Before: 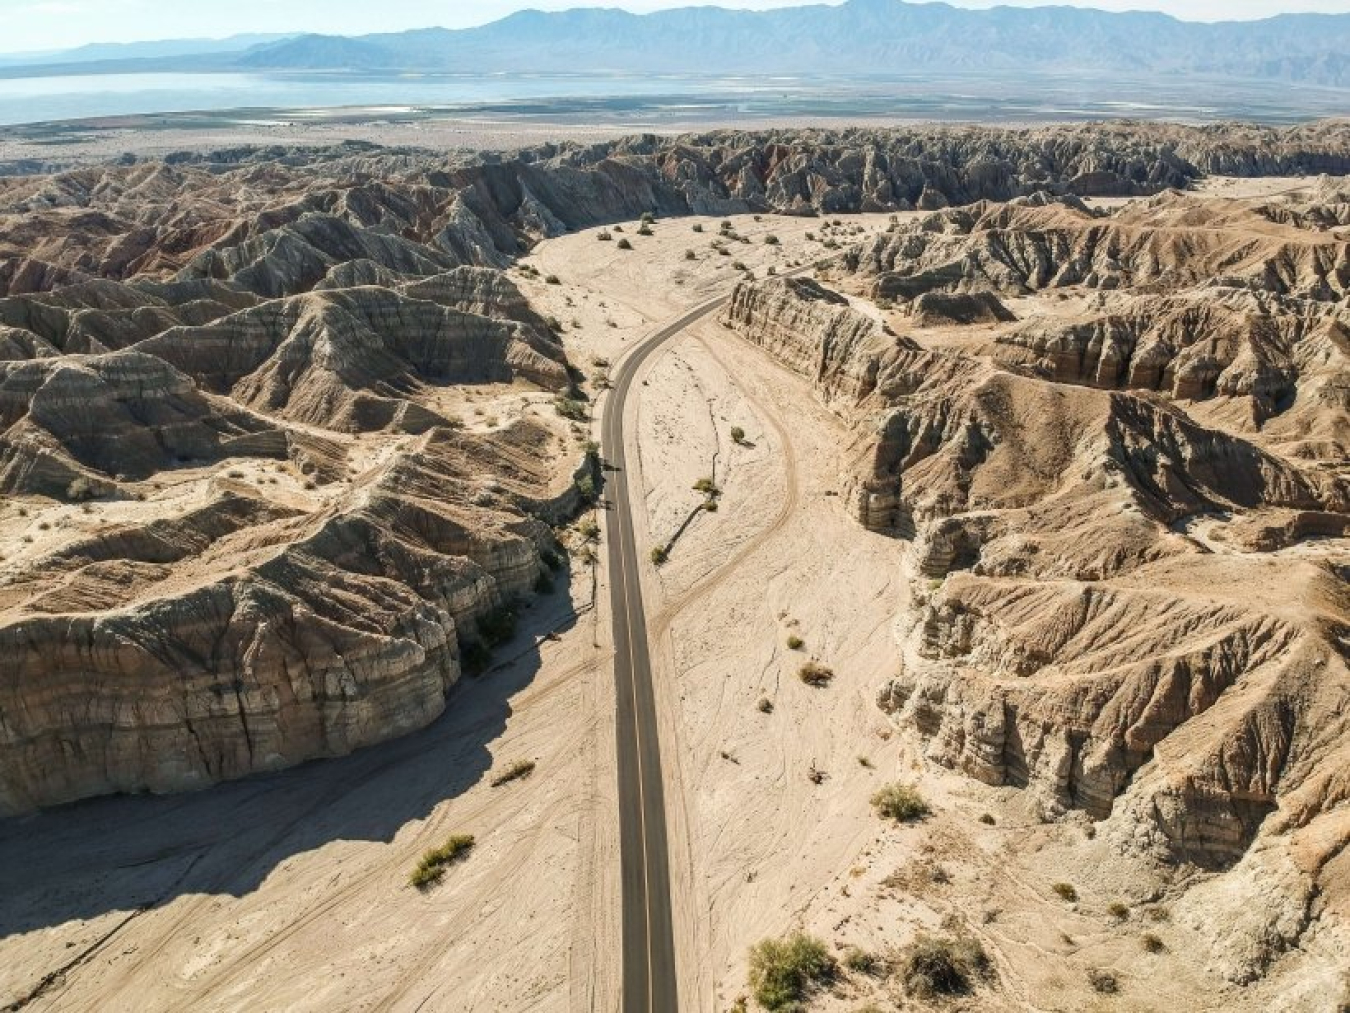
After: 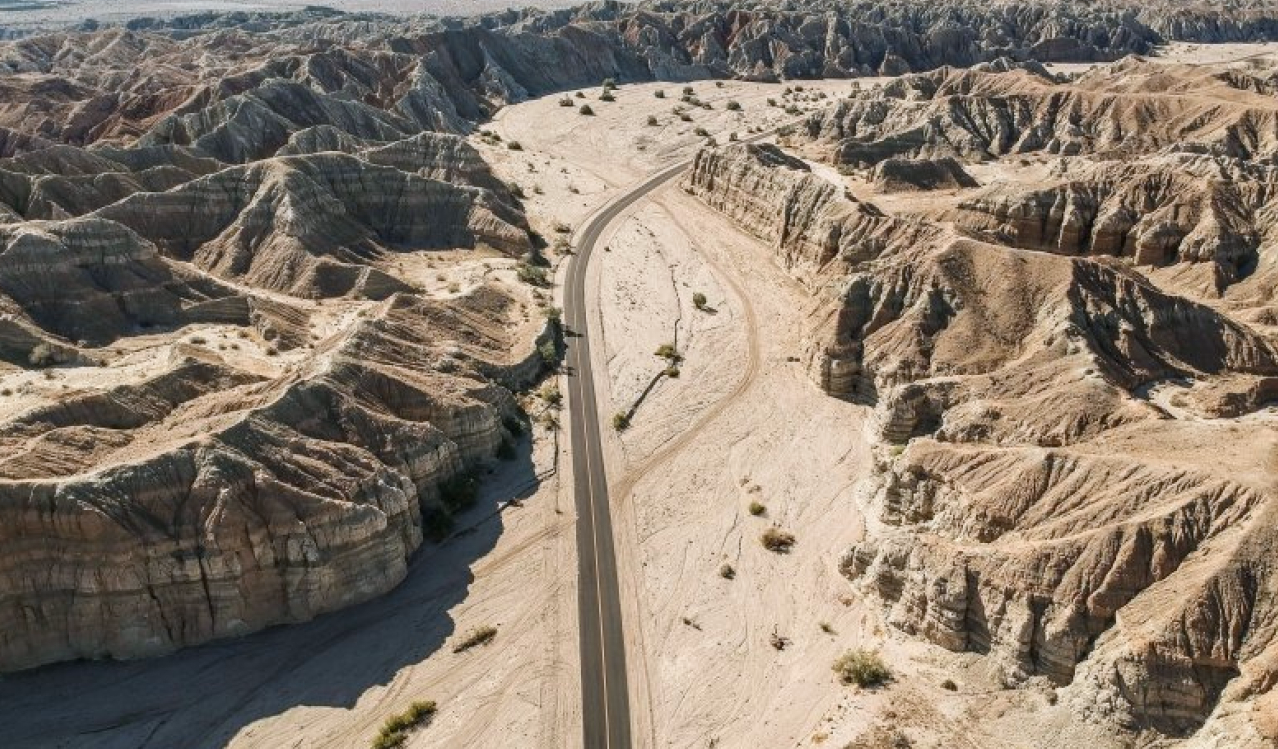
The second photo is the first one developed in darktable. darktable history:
color correction: highlights a* -0.129, highlights b* -5.19, shadows a* -0.137, shadows b* -0.118
crop and rotate: left 2.881%, top 13.262%, right 2.448%, bottom 12.747%
